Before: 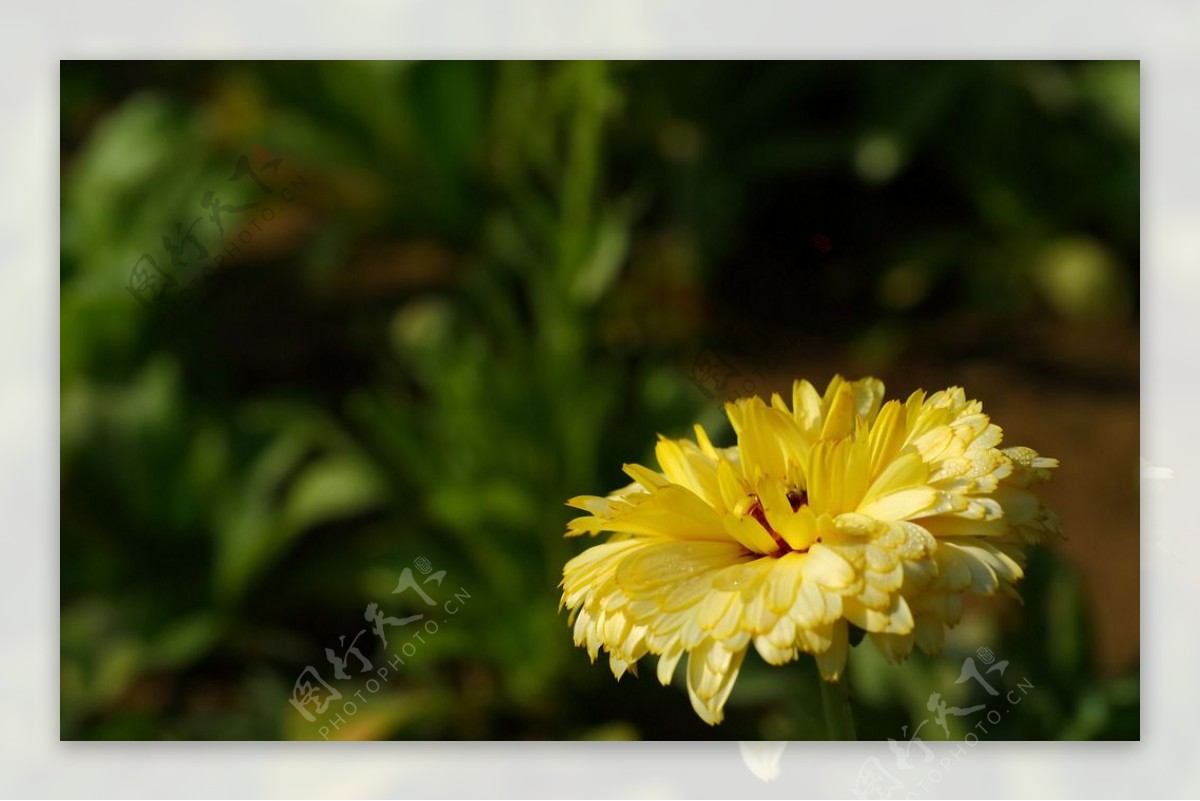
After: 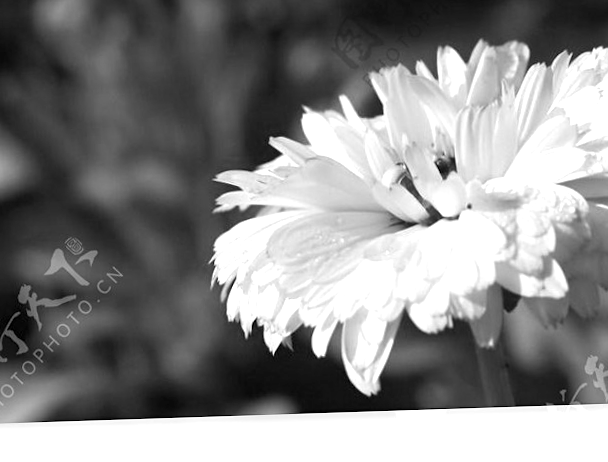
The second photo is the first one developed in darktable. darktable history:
crop: left 29.672%, top 41.786%, right 20.851%, bottom 3.487%
exposure: exposure 1.061 EV, compensate highlight preservation false
rotate and perspective: rotation -2.22°, lens shift (horizontal) -0.022, automatic cropping off
monochrome: on, module defaults
sharpen: amount 0.2
